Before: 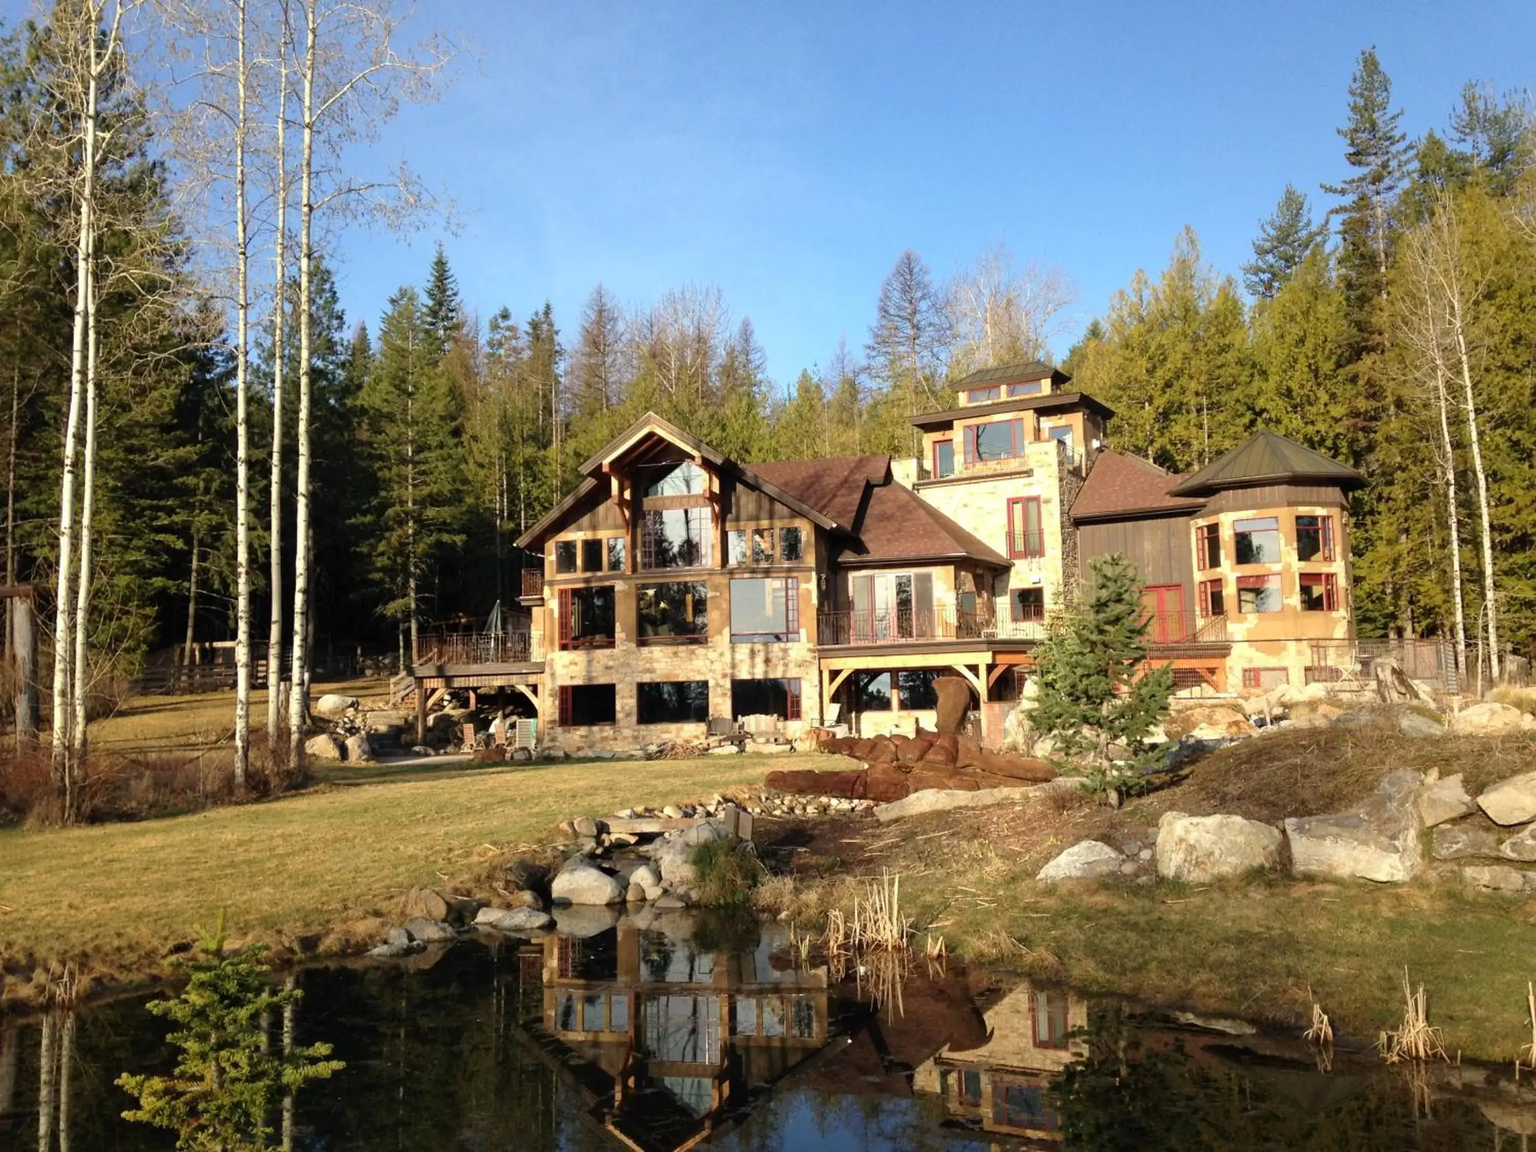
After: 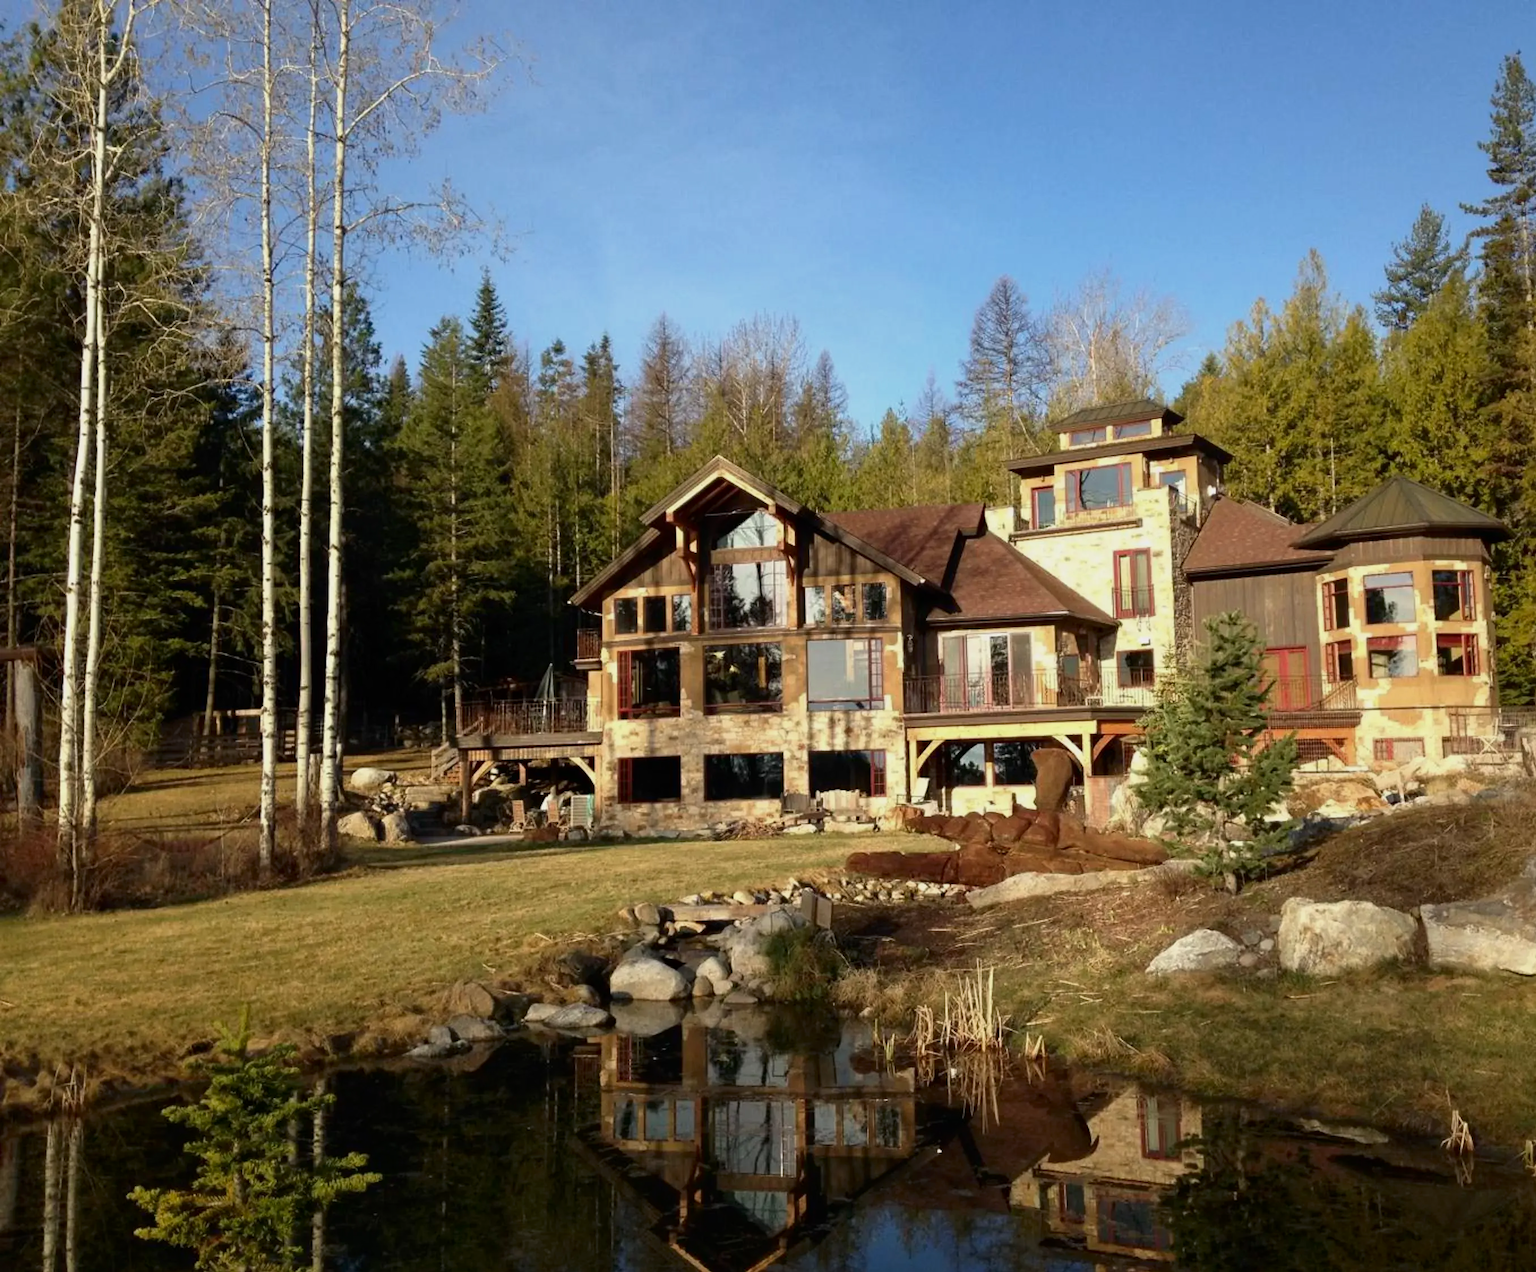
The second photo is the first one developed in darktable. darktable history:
contrast brightness saturation: brightness -0.098
crop: right 9.512%, bottom 0.043%
exposure: exposure -0.175 EV, compensate highlight preservation false
